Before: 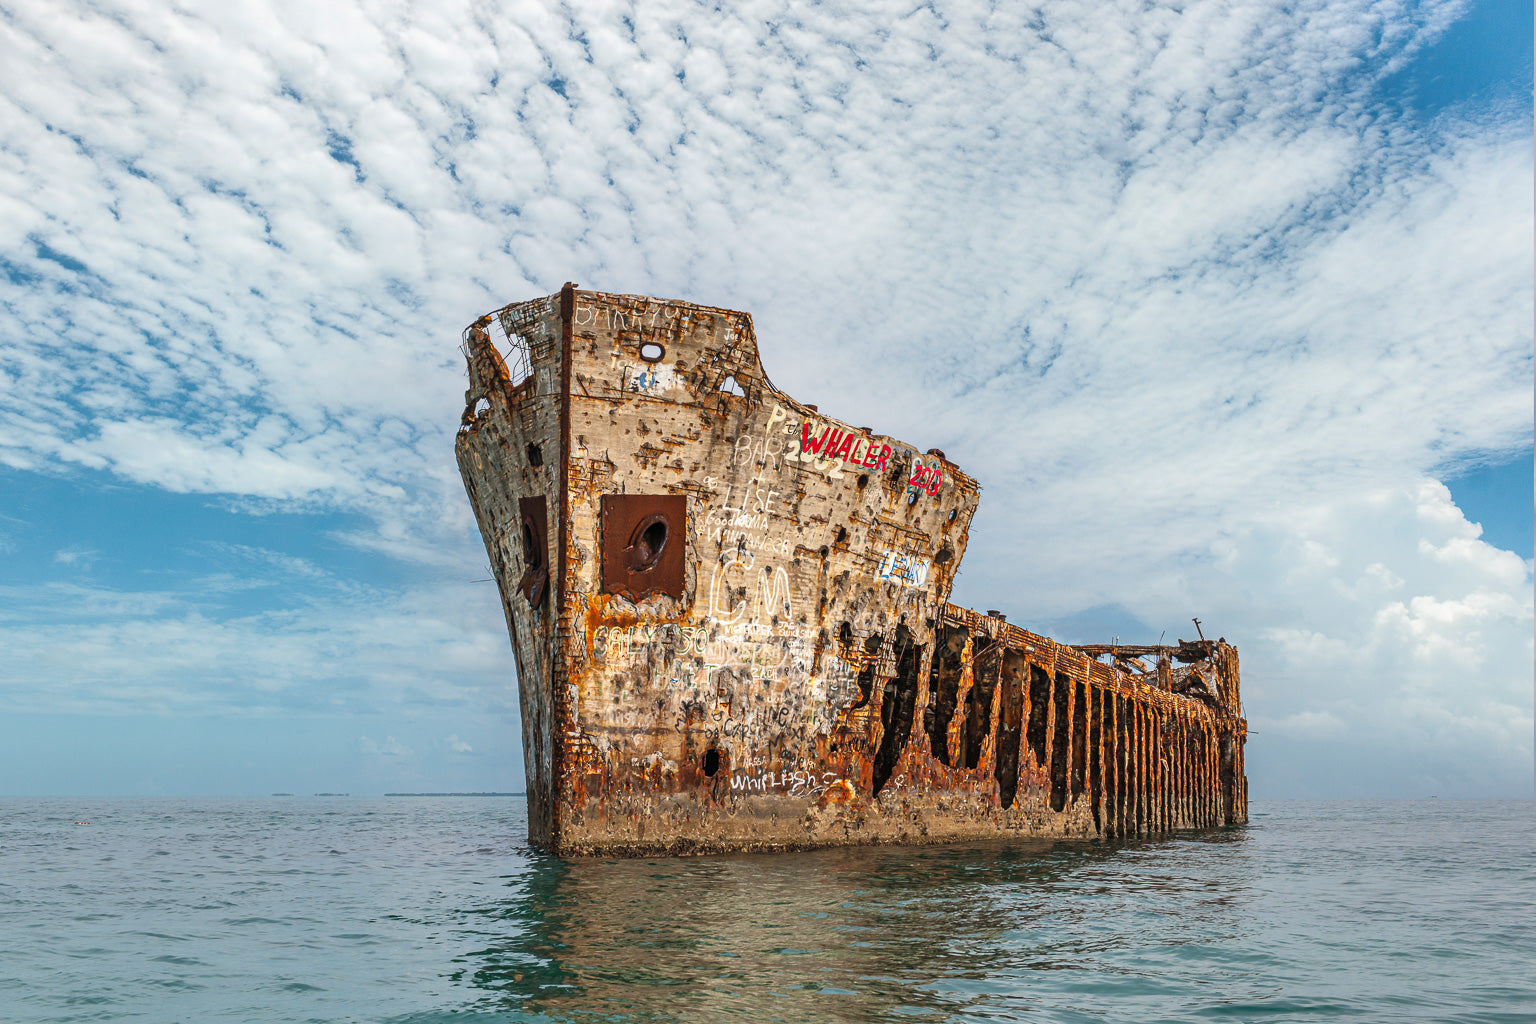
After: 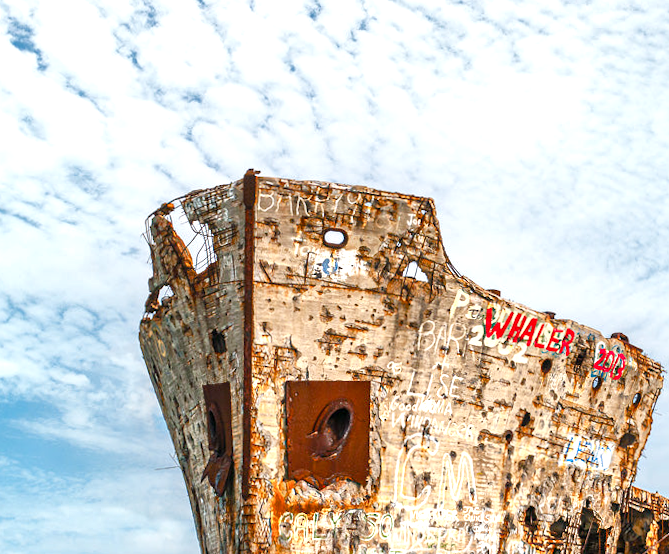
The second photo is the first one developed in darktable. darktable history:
crop: left 20.248%, top 10.86%, right 35.675%, bottom 34.321%
exposure: exposure 0.64 EV, compensate highlight preservation false
color balance rgb: perceptual saturation grading › global saturation 20%, perceptual saturation grading › highlights -25%, perceptual saturation grading › shadows 50%, global vibrance -25%
rotate and perspective: rotation -0.45°, automatic cropping original format, crop left 0.008, crop right 0.992, crop top 0.012, crop bottom 0.988
